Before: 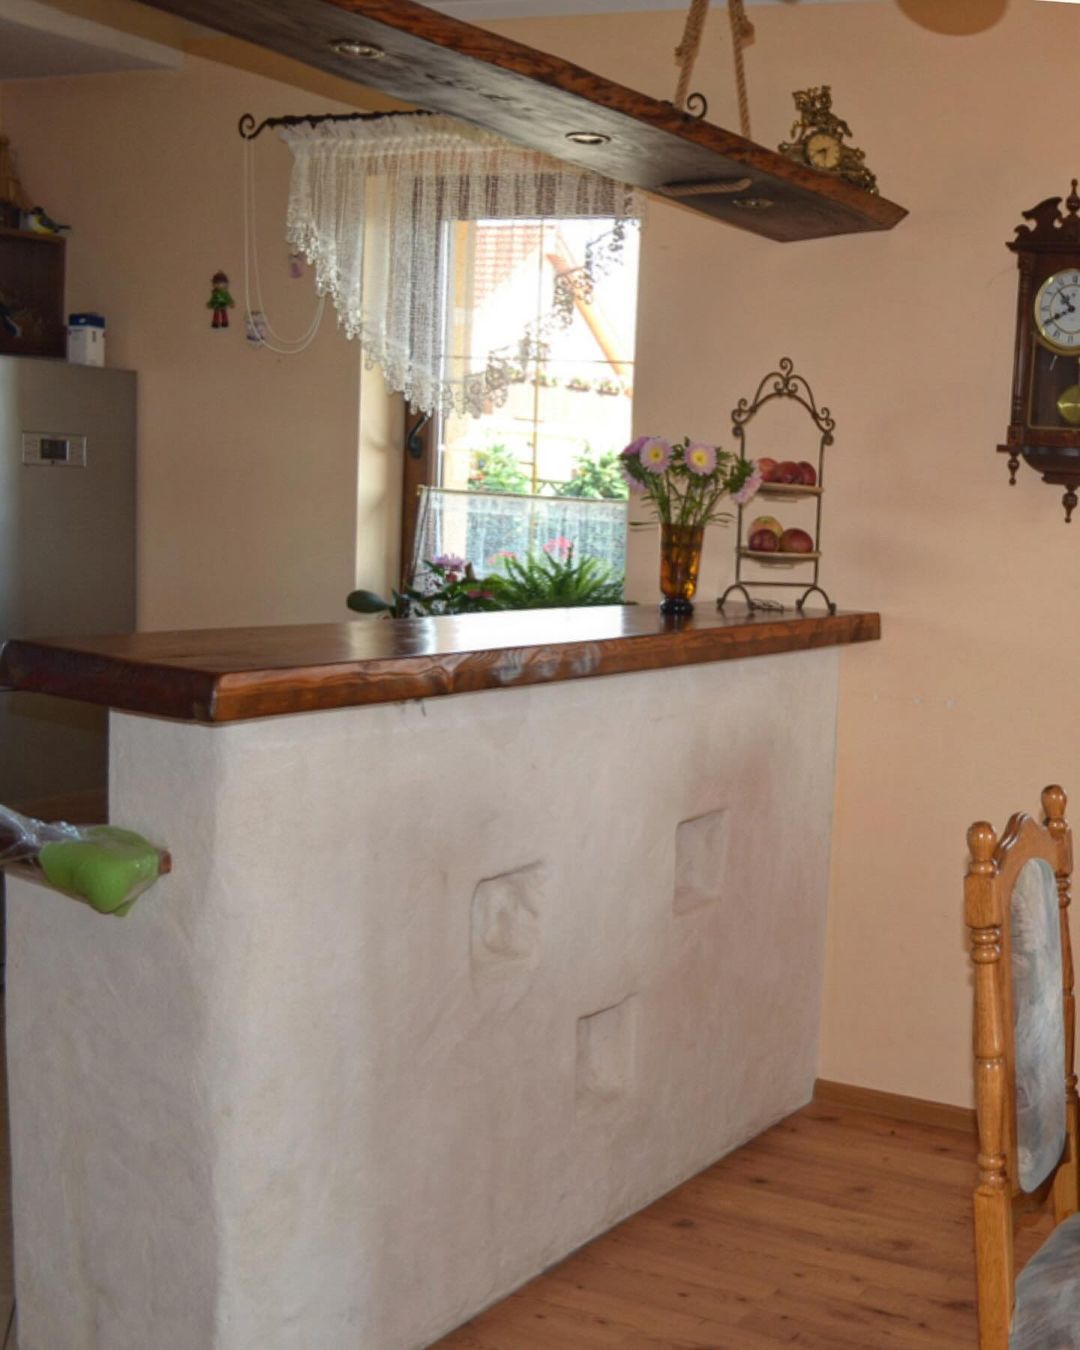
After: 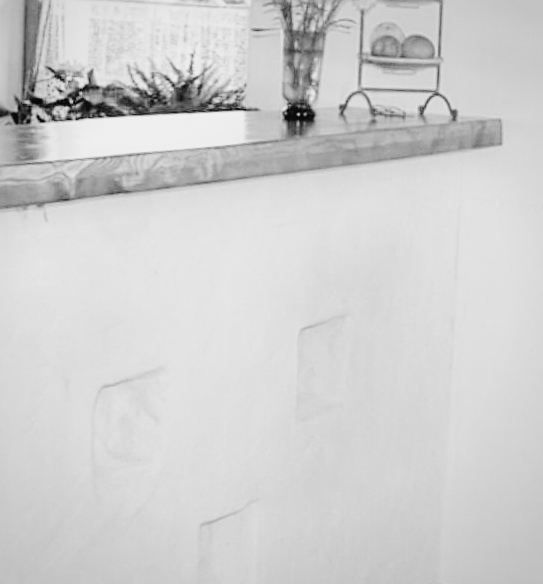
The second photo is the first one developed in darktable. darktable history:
sharpen: on, module defaults
tone curve: curves: ch0 [(0, 0.019) (0.066, 0.043) (0.189, 0.182) (0.368, 0.407) (0.501, 0.564) (0.677, 0.729) (0.851, 0.861) (0.997, 0.959)]; ch1 [(0, 0) (0.187, 0.121) (0.388, 0.346) (0.437, 0.409) (0.474, 0.472) (0.499, 0.501) (0.514, 0.507) (0.548, 0.557) (0.653, 0.663) (0.812, 0.856) (1, 1)]; ch2 [(0, 0) (0.246, 0.214) (0.421, 0.427) (0.459, 0.484) (0.5, 0.504) (0.518, 0.516) (0.529, 0.548) (0.56, 0.576) (0.607, 0.63) (0.744, 0.734) (0.867, 0.821) (0.993, 0.889)], color space Lab, independent channels, preserve colors none
base curve: curves: ch0 [(0, 0.003) (0.001, 0.002) (0.006, 0.004) (0.02, 0.022) (0.048, 0.086) (0.094, 0.234) (0.162, 0.431) (0.258, 0.629) (0.385, 0.8) (0.548, 0.918) (0.751, 0.988) (1, 1)], preserve colors none
monochrome: on, module defaults
crop: left 35.03%, top 36.625%, right 14.663%, bottom 20.057%
vignetting: brightness -0.233, saturation 0.141
exposure: exposure -2.002 EV, compensate highlight preservation false
white balance: red 4.26, blue 1.802
